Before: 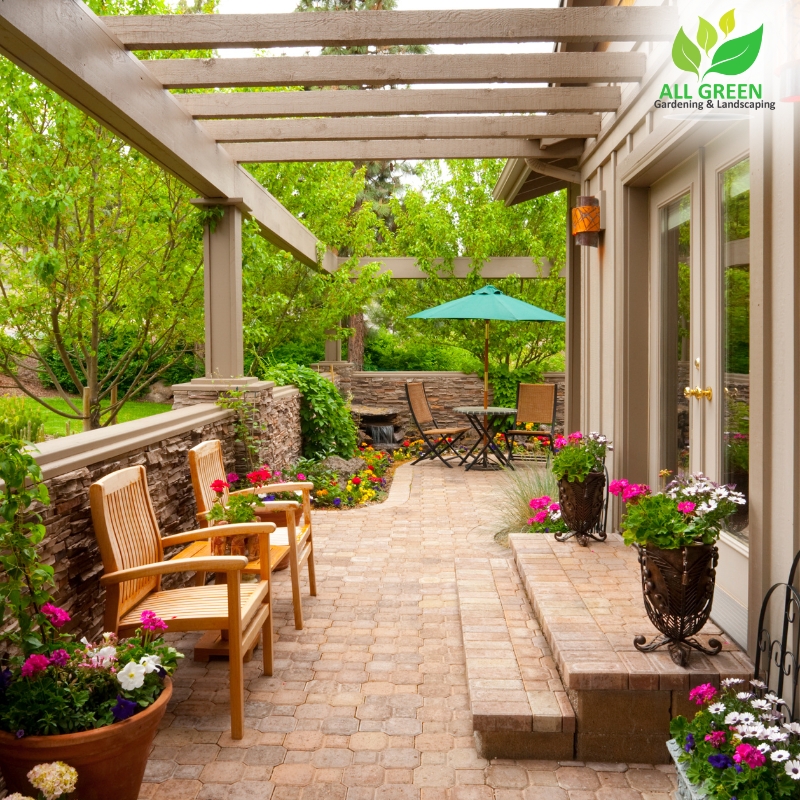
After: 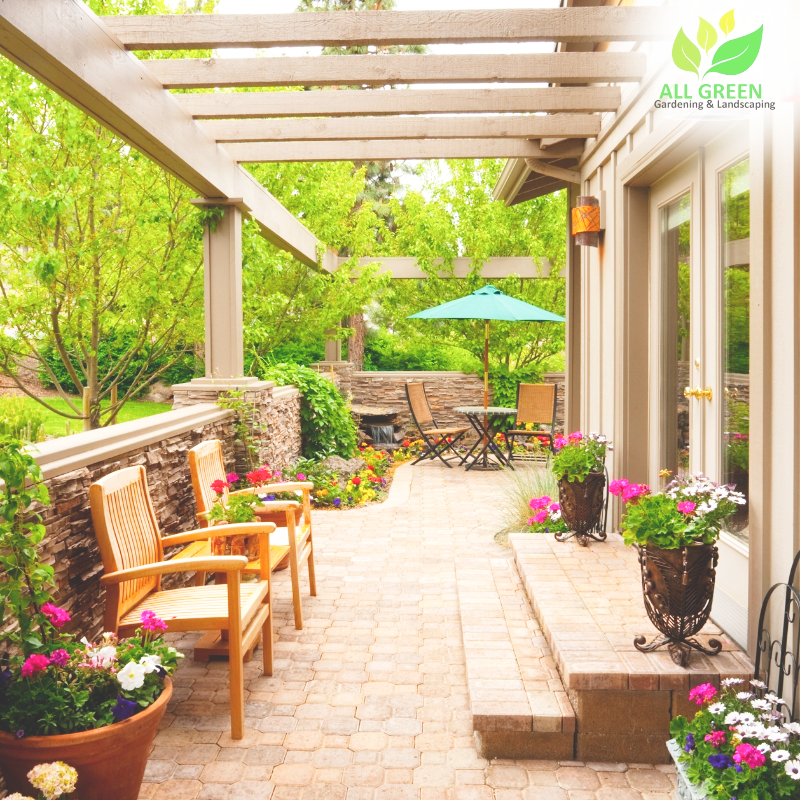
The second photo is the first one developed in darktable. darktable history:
exposure: black level correction -0.023, exposure -0.039 EV, compensate highlight preservation false
base curve: curves: ch0 [(0, 0) (0.008, 0.007) (0.022, 0.029) (0.048, 0.089) (0.092, 0.197) (0.191, 0.399) (0.275, 0.534) (0.357, 0.65) (0.477, 0.78) (0.542, 0.833) (0.799, 0.973) (1, 1)], preserve colors none
contrast brightness saturation: saturation 0.1
